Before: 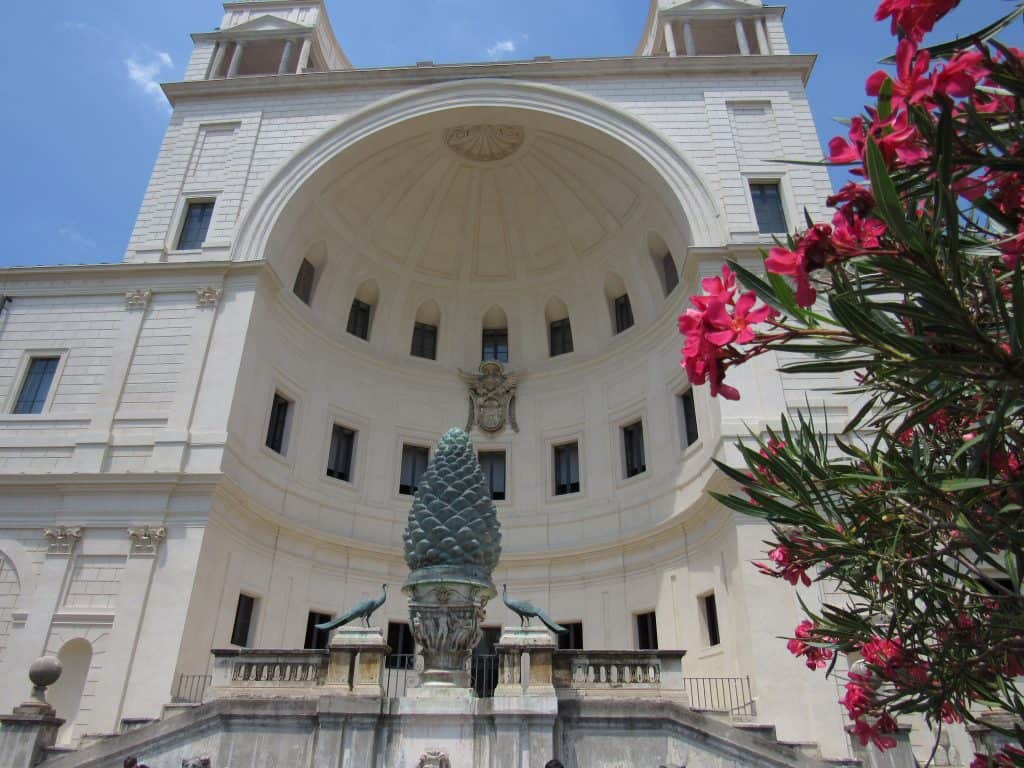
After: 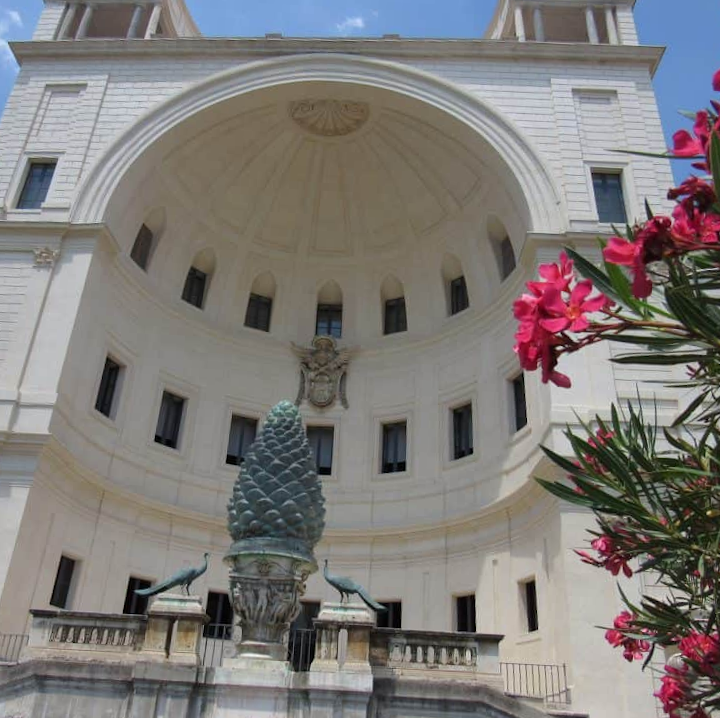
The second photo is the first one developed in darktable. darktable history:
crop and rotate: angle -2.98°, left 14.131%, top 0.021%, right 10.756%, bottom 0.021%
